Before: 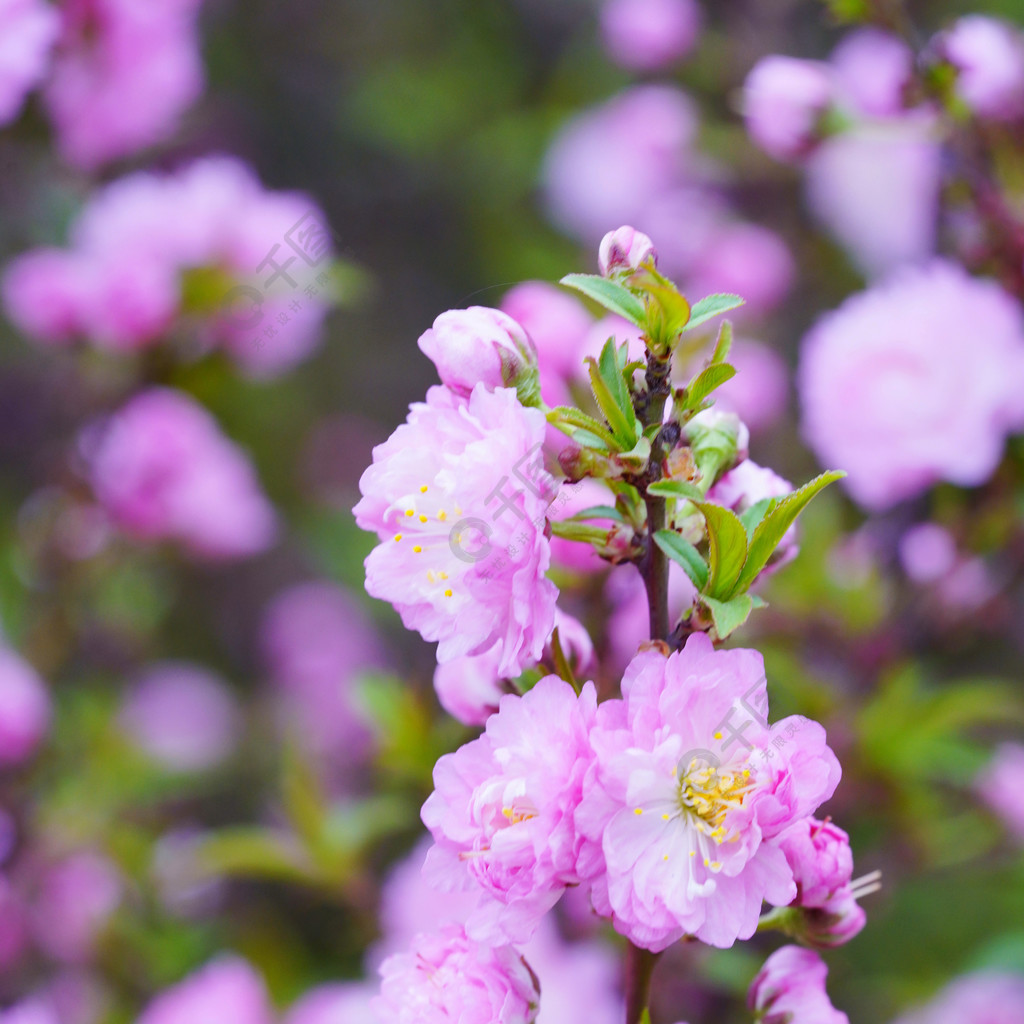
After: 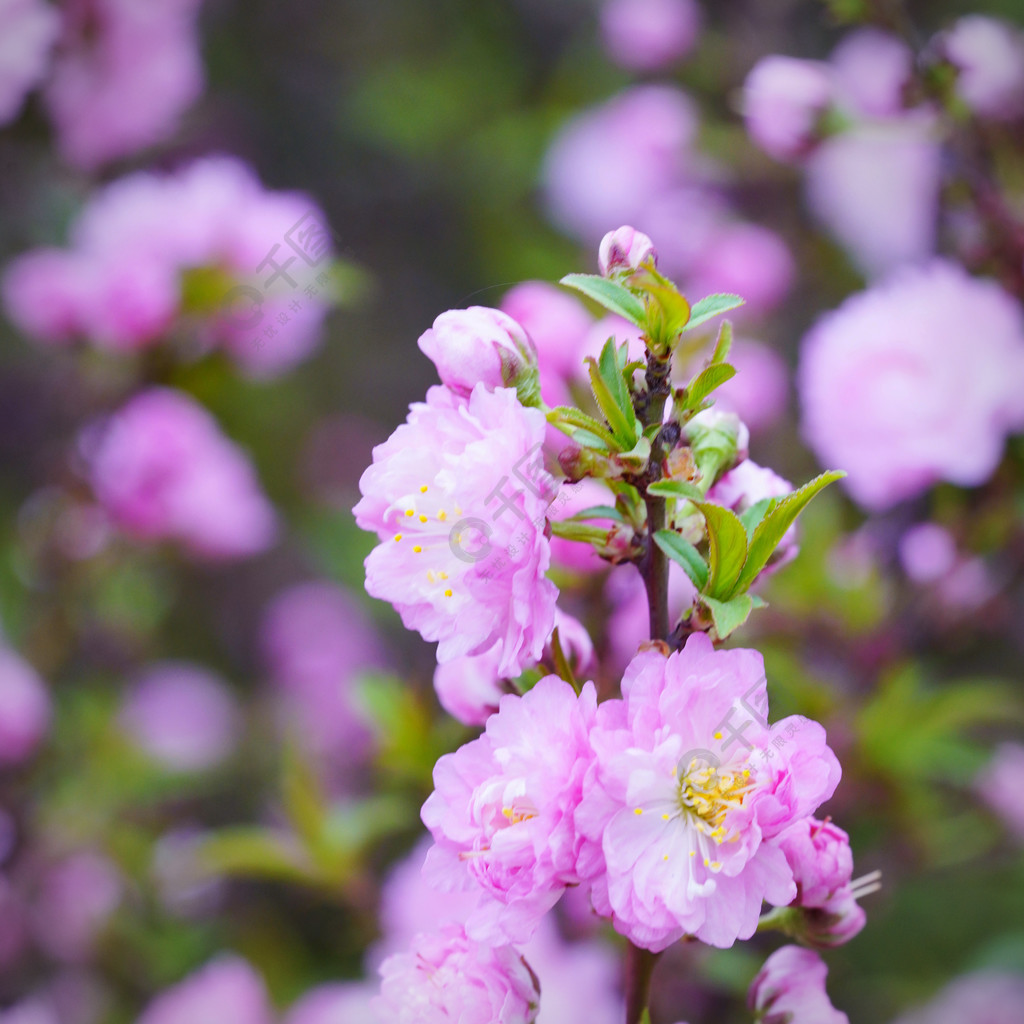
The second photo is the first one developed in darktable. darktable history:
vignetting: brightness -0.417, saturation -0.306, automatic ratio true
